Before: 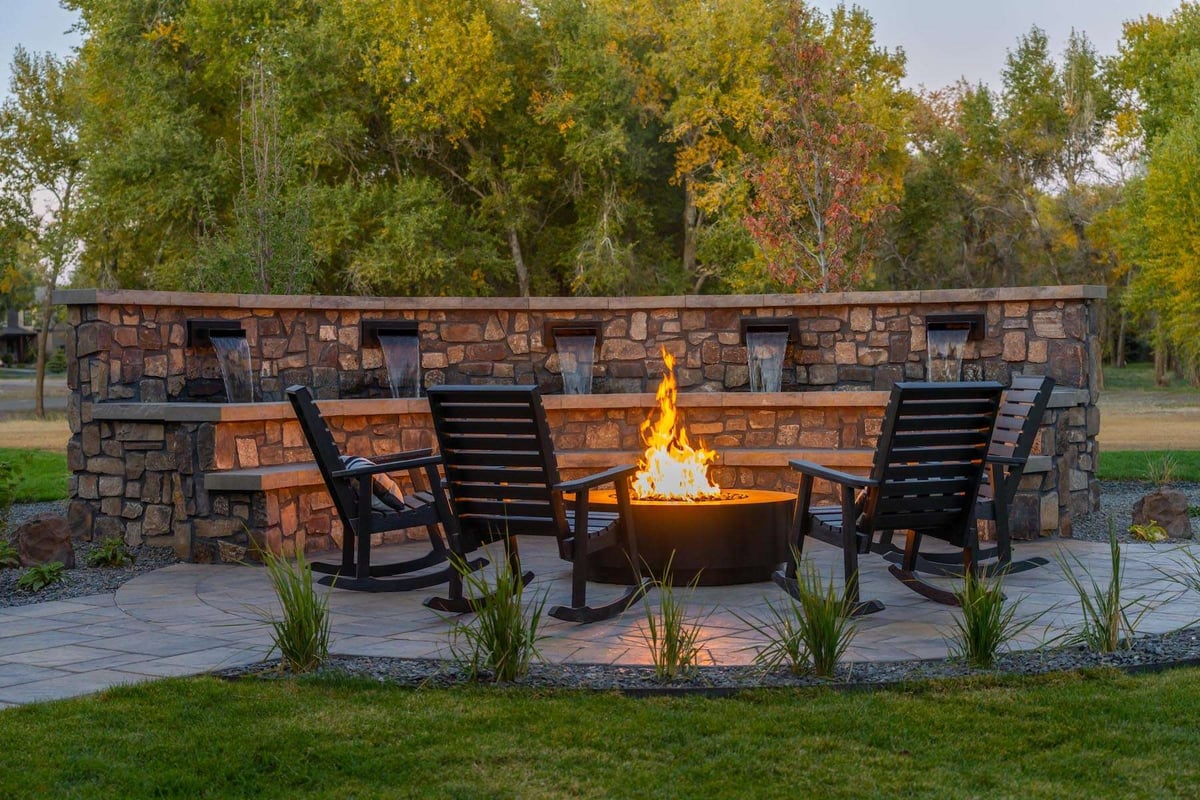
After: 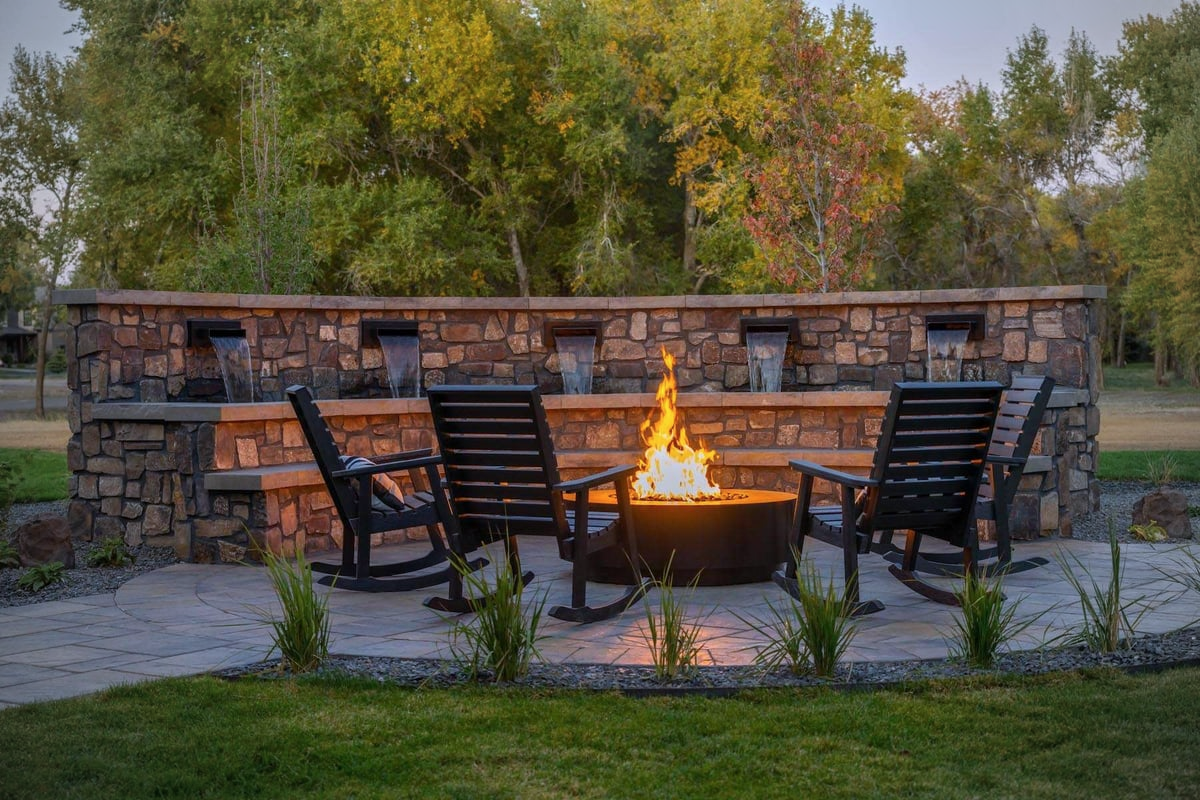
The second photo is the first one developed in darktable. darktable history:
vignetting: fall-off start 71.74%
color calibration: illuminant as shot in camera, x 0.358, y 0.373, temperature 4628.91 K
